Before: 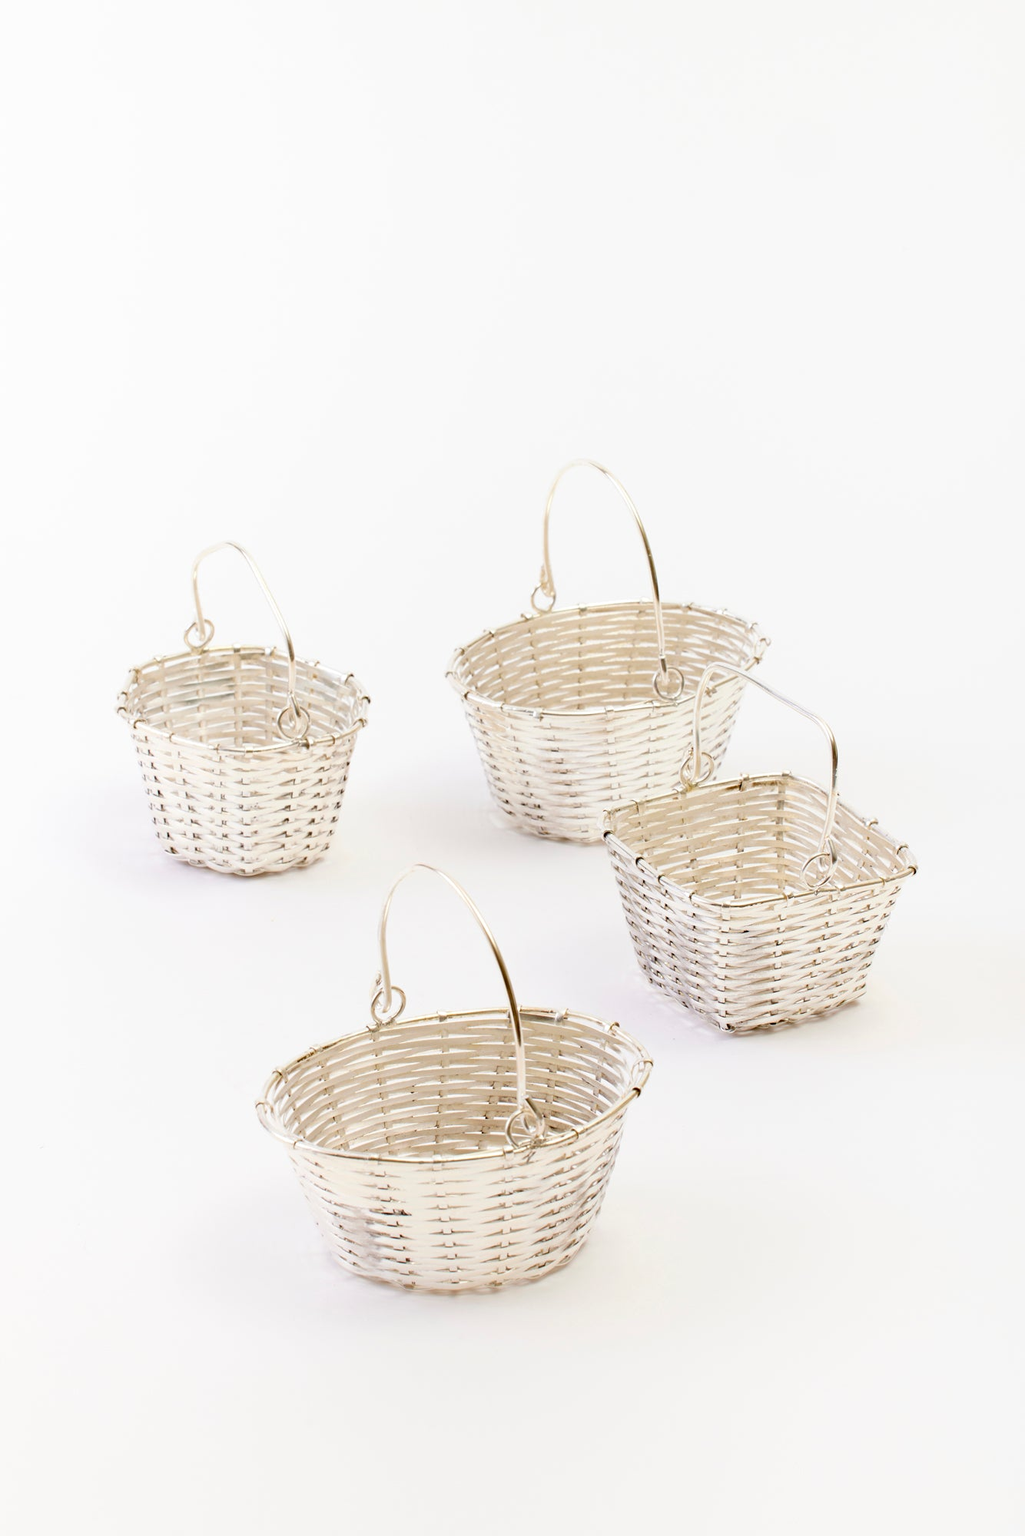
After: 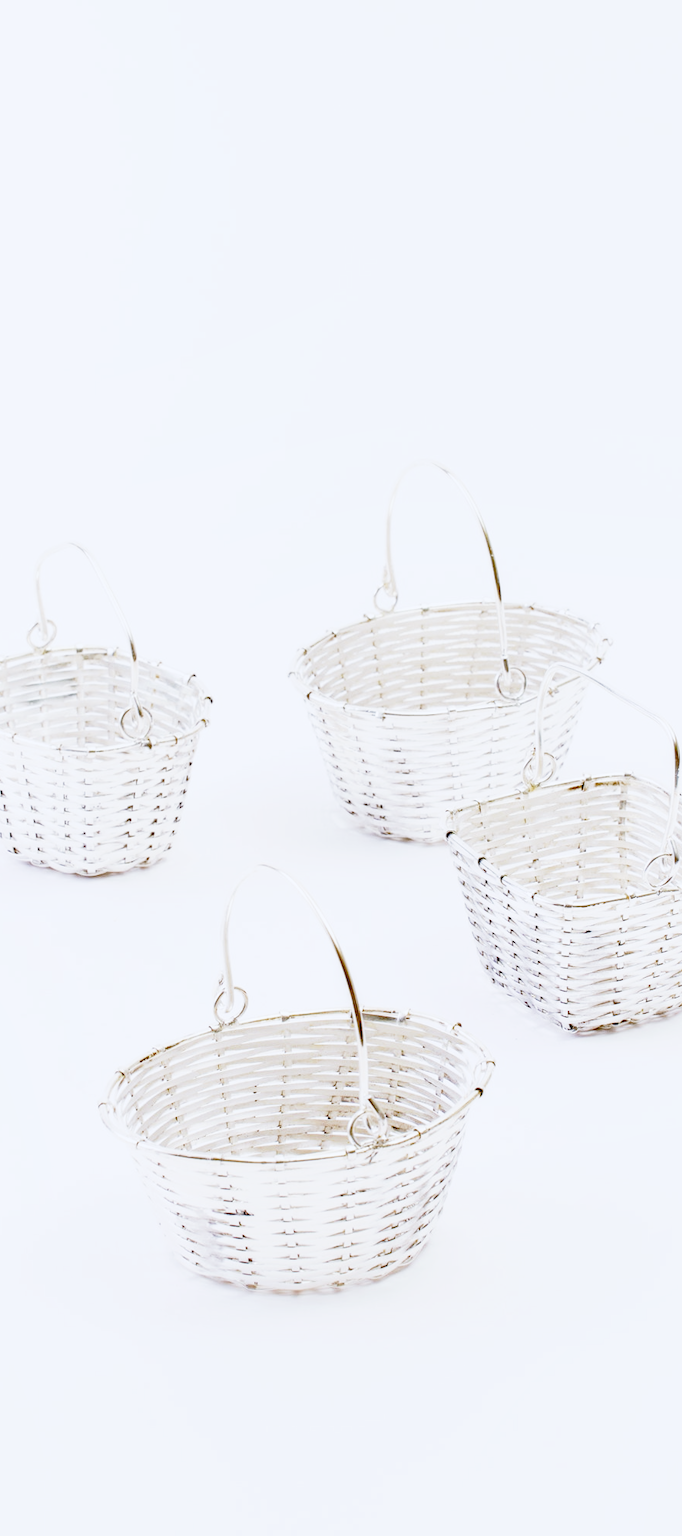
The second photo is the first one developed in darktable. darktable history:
contrast brightness saturation: contrast -0.08, brightness -0.04, saturation -0.11
exposure: exposure 0.197 EV, compensate highlight preservation false
white balance: red 0.948, green 1.02, blue 1.176
local contrast: detail 130%
base curve: curves: ch0 [(0, 0) (0.04, 0.03) (0.133, 0.232) (0.448, 0.748) (0.843, 0.968) (1, 1)], preserve colors none
crop: left 15.419%, right 17.914%
